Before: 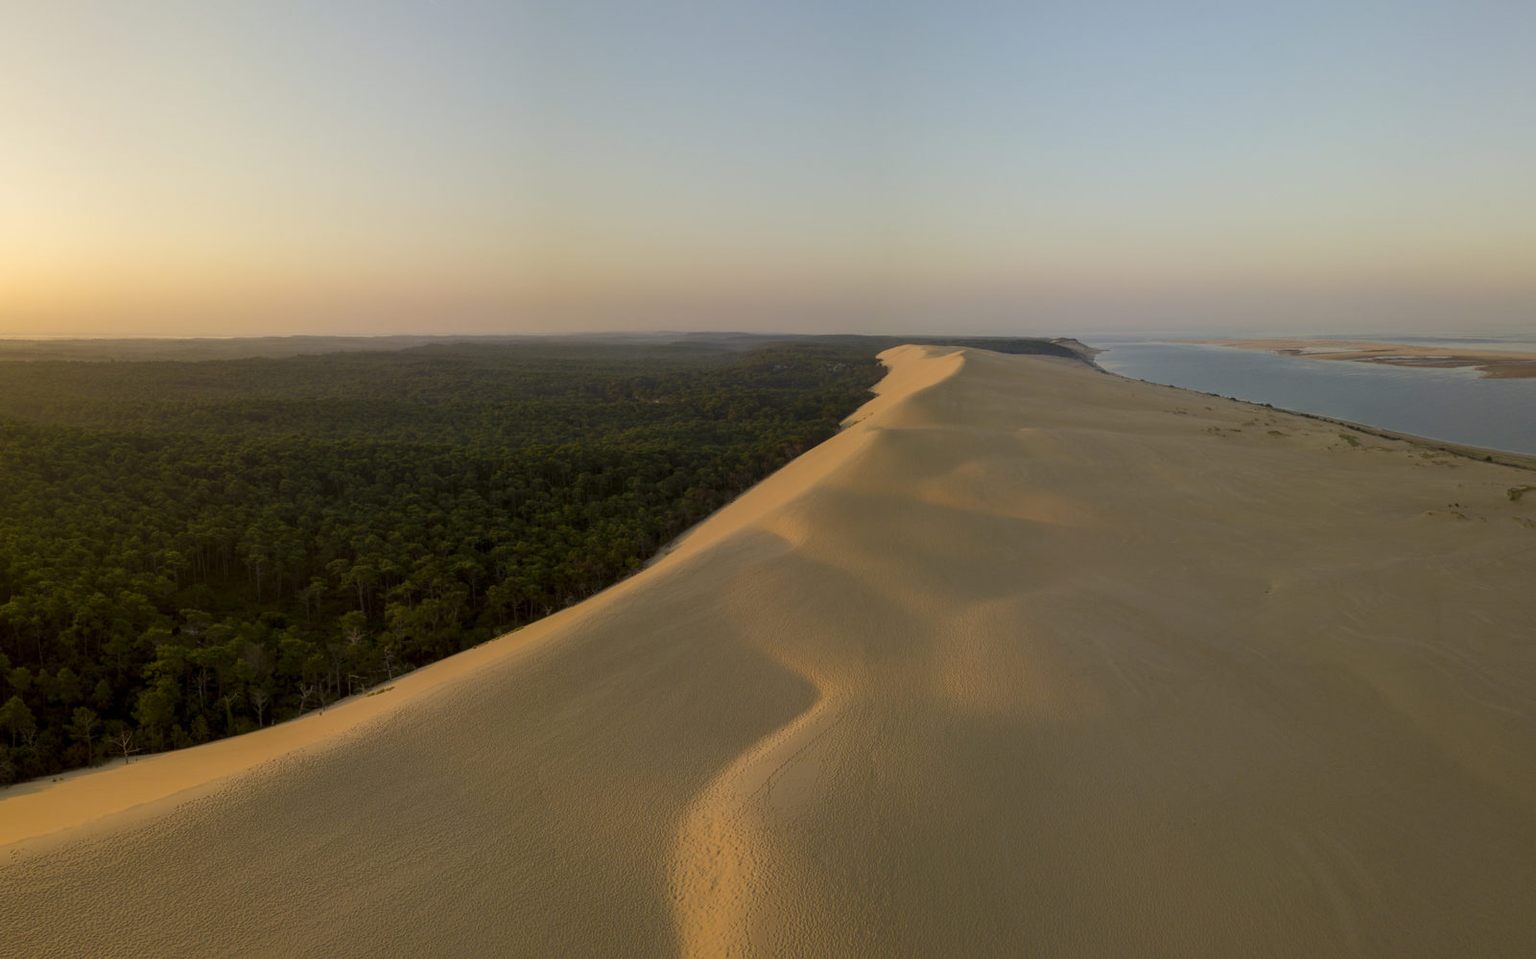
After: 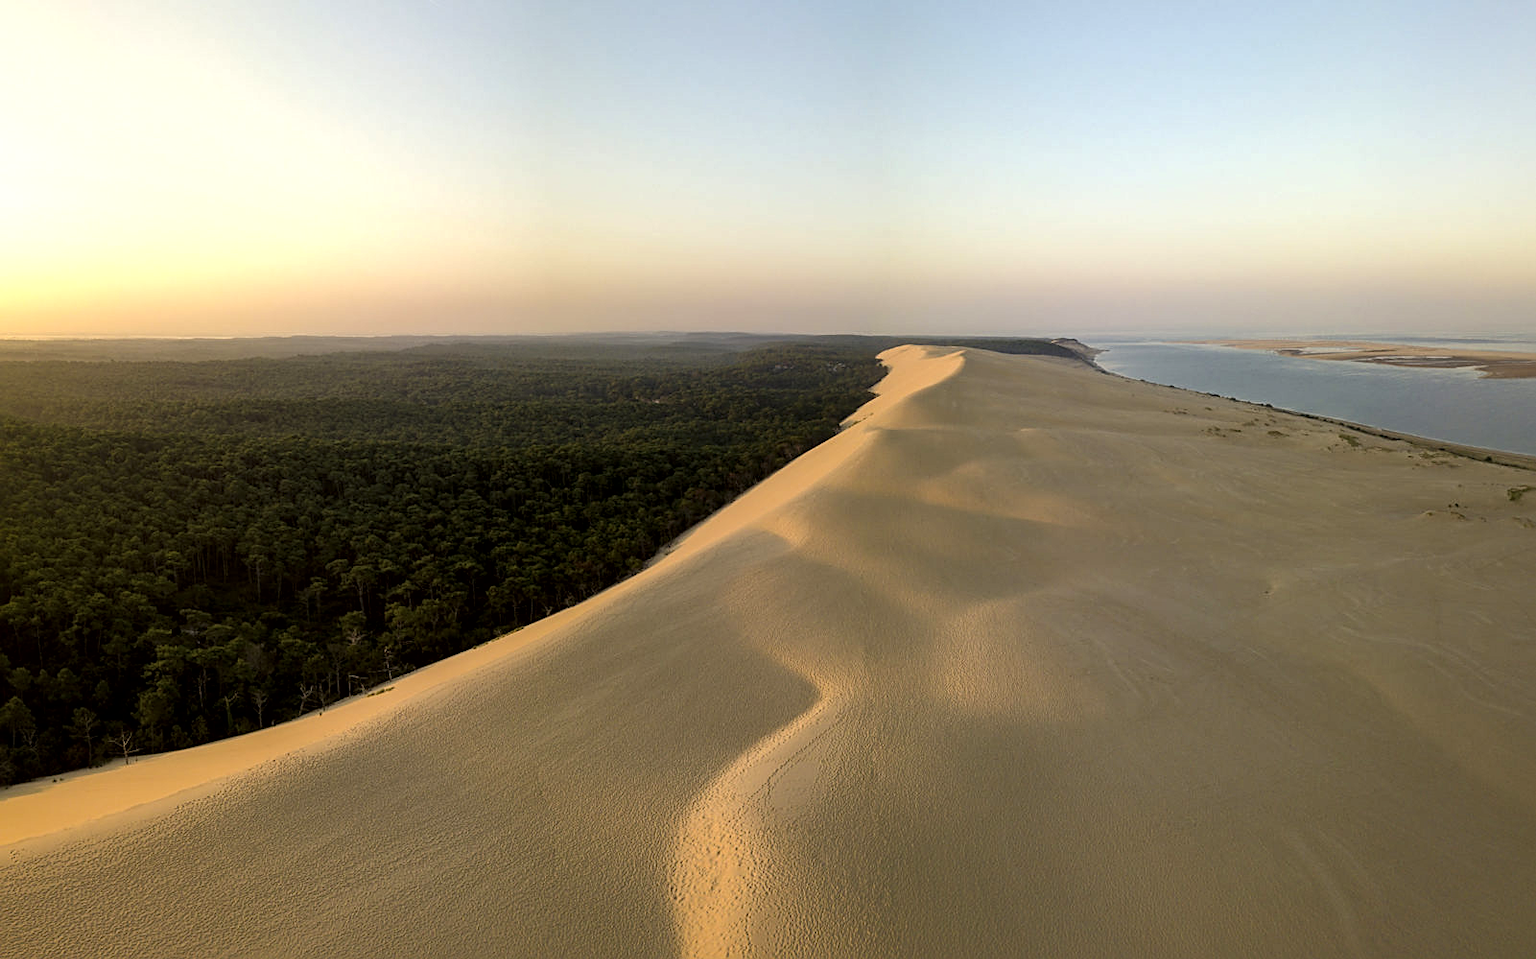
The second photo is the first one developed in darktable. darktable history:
local contrast: mode bilateral grid, contrast 21, coarseness 100, detail 150%, midtone range 0.2
tone equalizer: -8 EV -0.713 EV, -7 EV -0.722 EV, -6 EV -0.584 EV, -5 EV -0.396 EV, -3 EV 0.371 EV, -2 EV 0.6 EV, -1 EV 0.676 EV, +0 EV 0.756 EV
sharpen: on, module defaults
